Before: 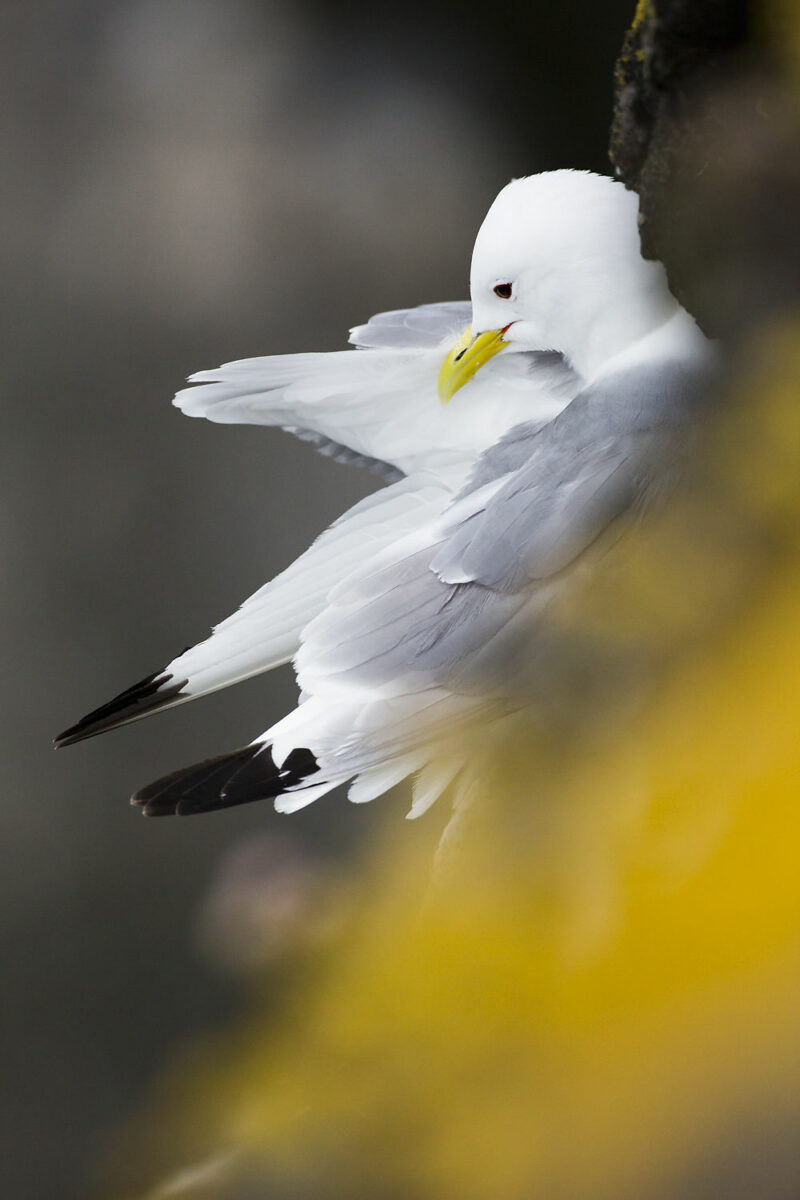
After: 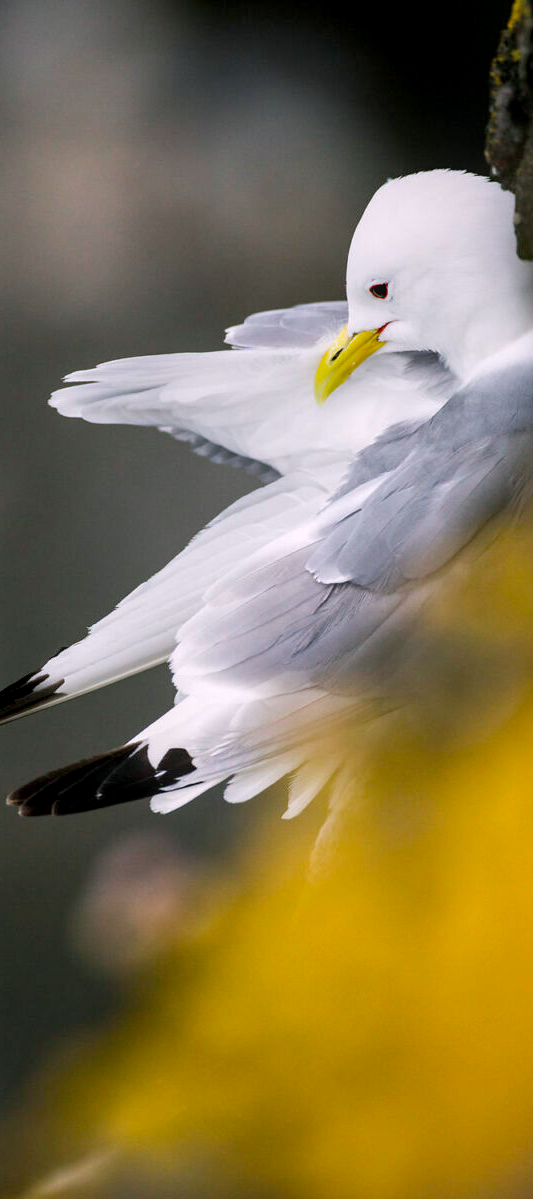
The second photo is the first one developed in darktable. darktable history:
local contrast: on, module defaults
color balance rgb: shadows lift › chroma 2%, shadows lift › hue 217.2°, power › chroma 0.25%, power › hue 60°, highlights gain › chroma 1.5%, highlights gain › hue 309.6°, global offset › luminance -0.25%, perceptual saturation grading › global saturation 15%, global vibrance 15%
crop and rotate: left 15.546%, right 17.787%
